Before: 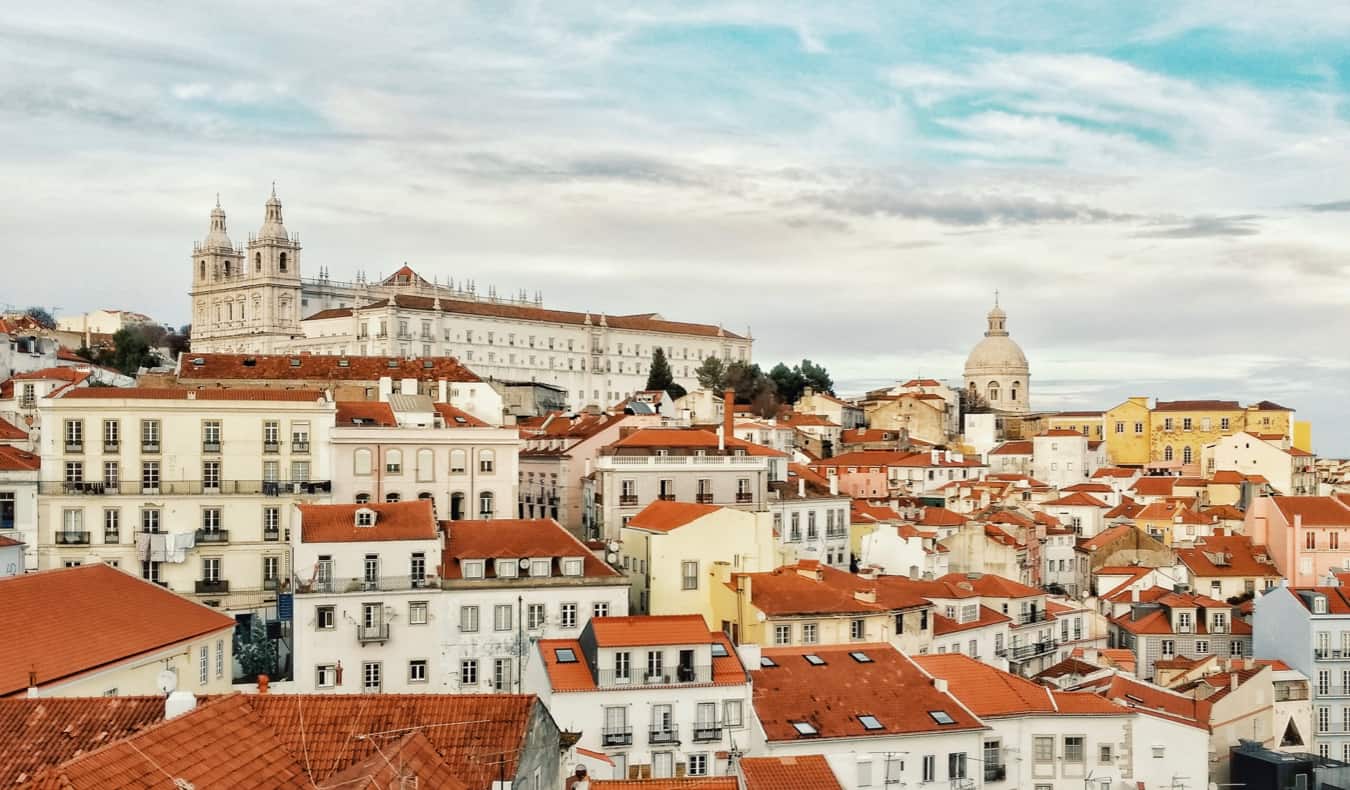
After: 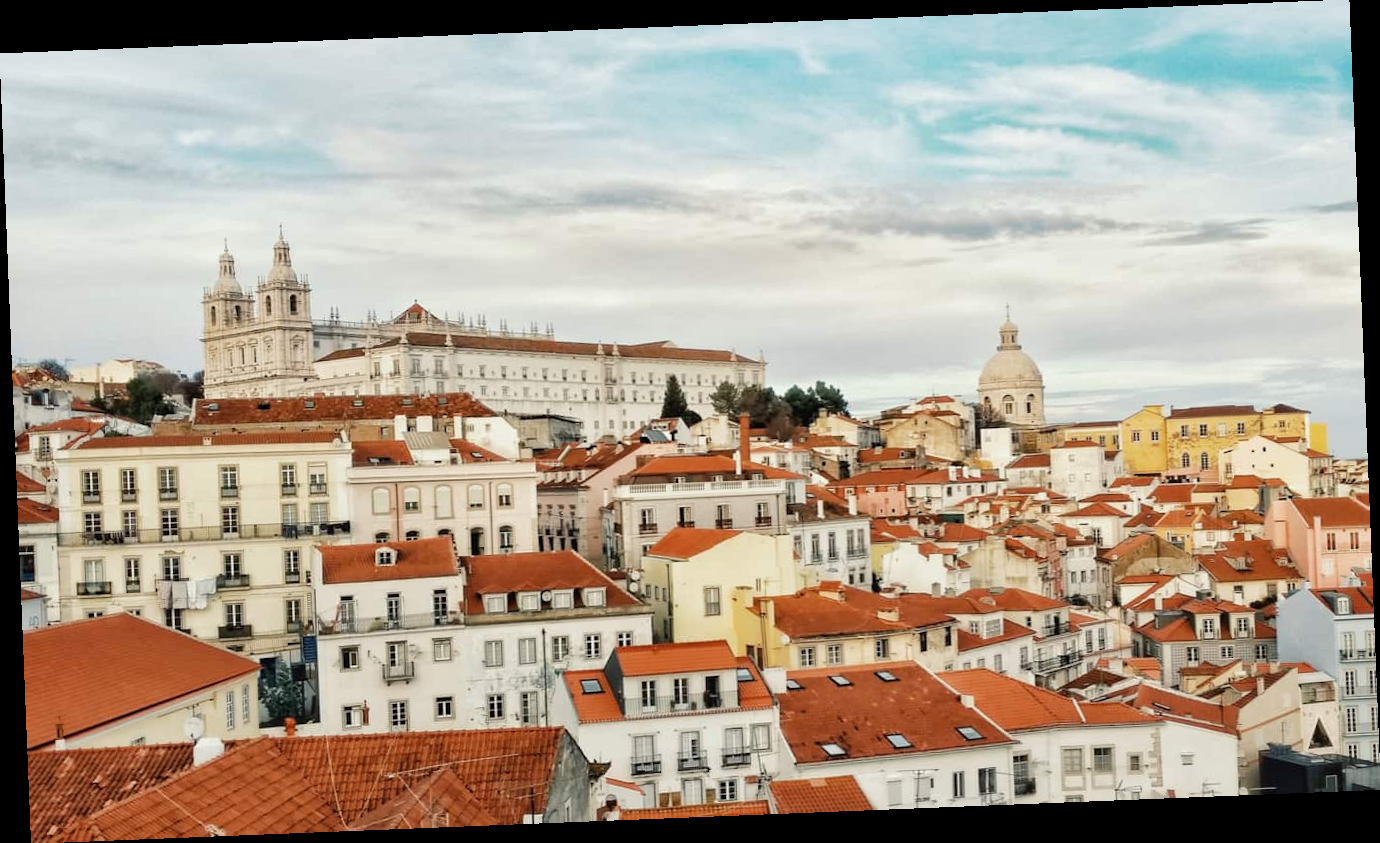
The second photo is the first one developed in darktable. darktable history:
rotate and perspective: rotation -2.29°, automatic cropping off
exposure: exposure -0.048 EV, compensate highlight preservation false
